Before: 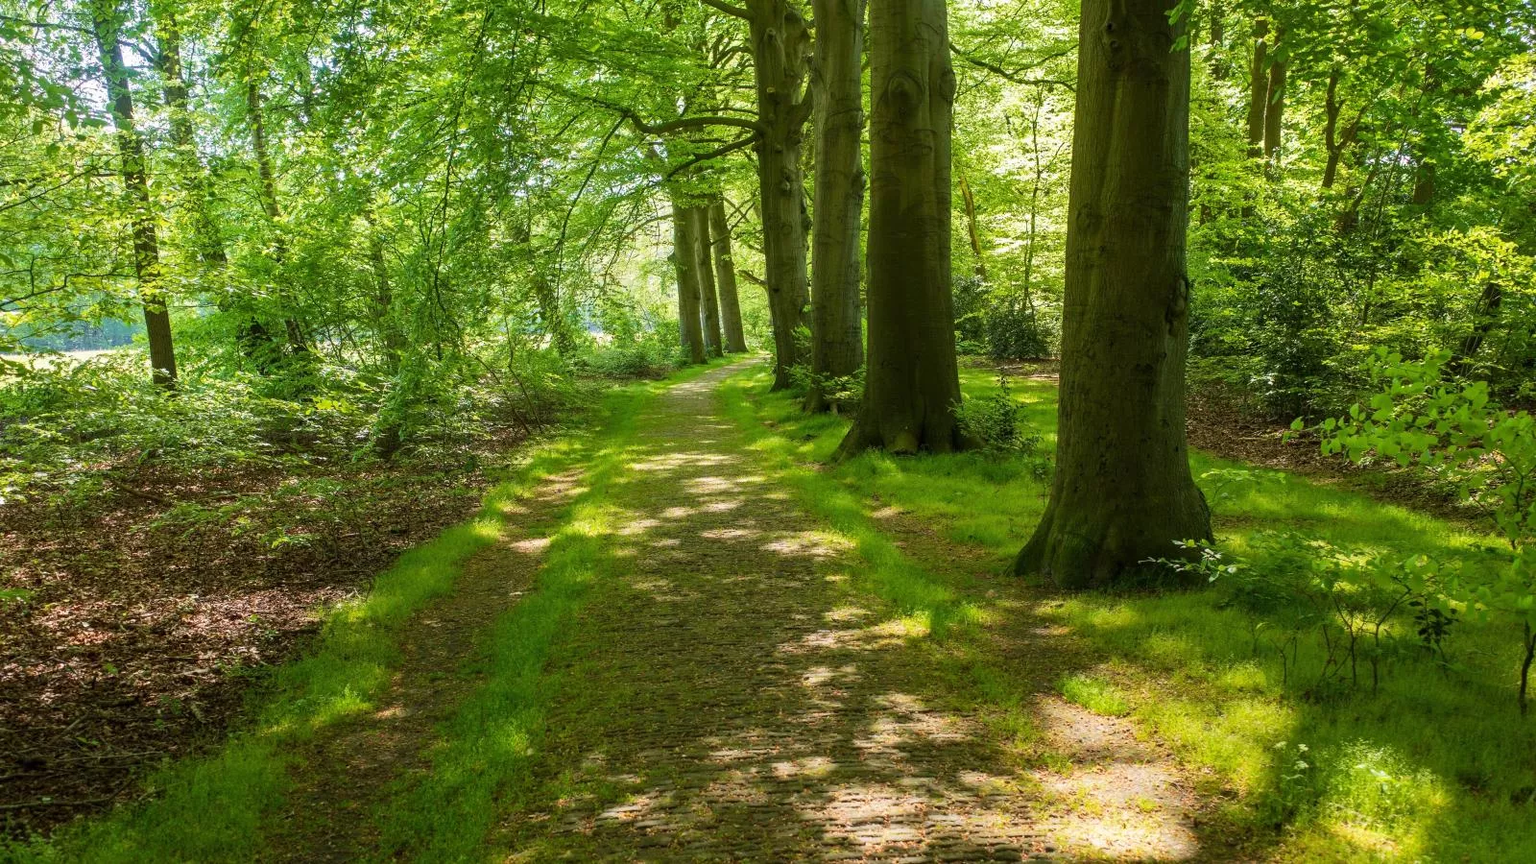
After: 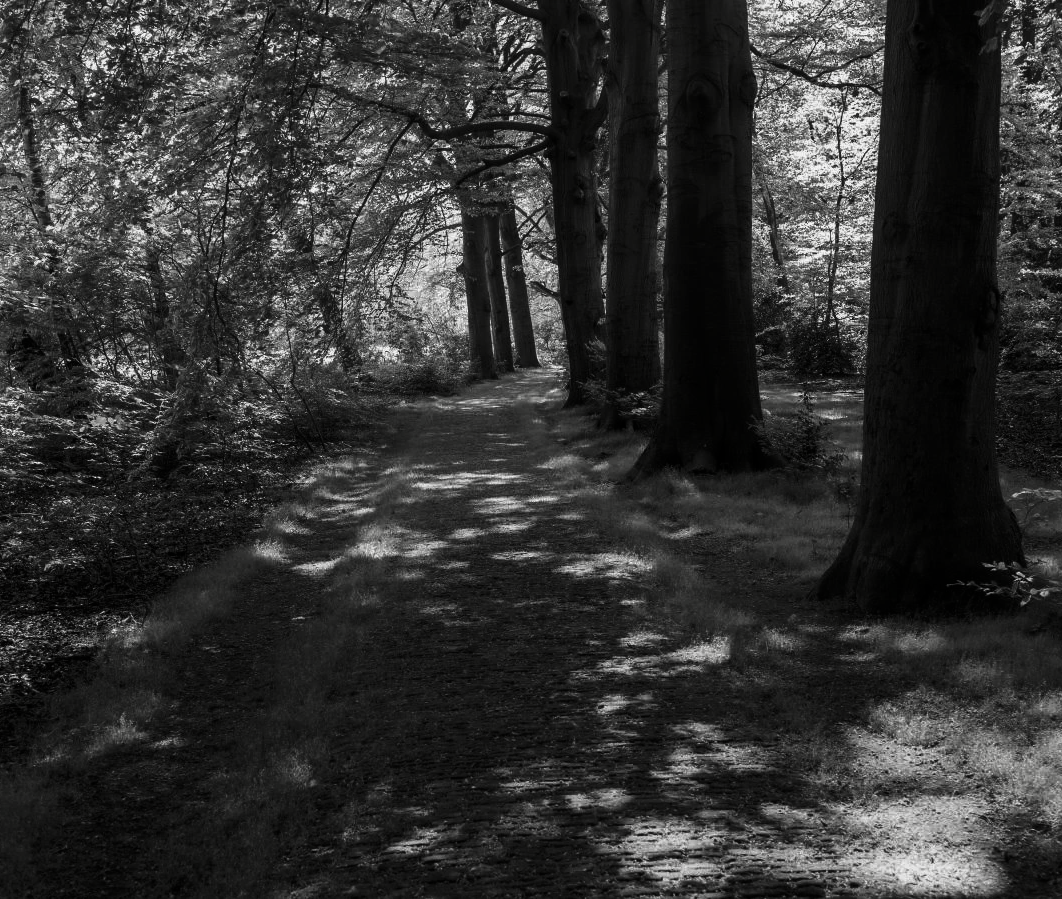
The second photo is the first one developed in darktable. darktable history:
crop and rotate: left 15.061%, right 18.511%
contrast brightness saturation: contrast -0.027, brightness -0.582, saturation -0.993
velvia: on, module defaults
